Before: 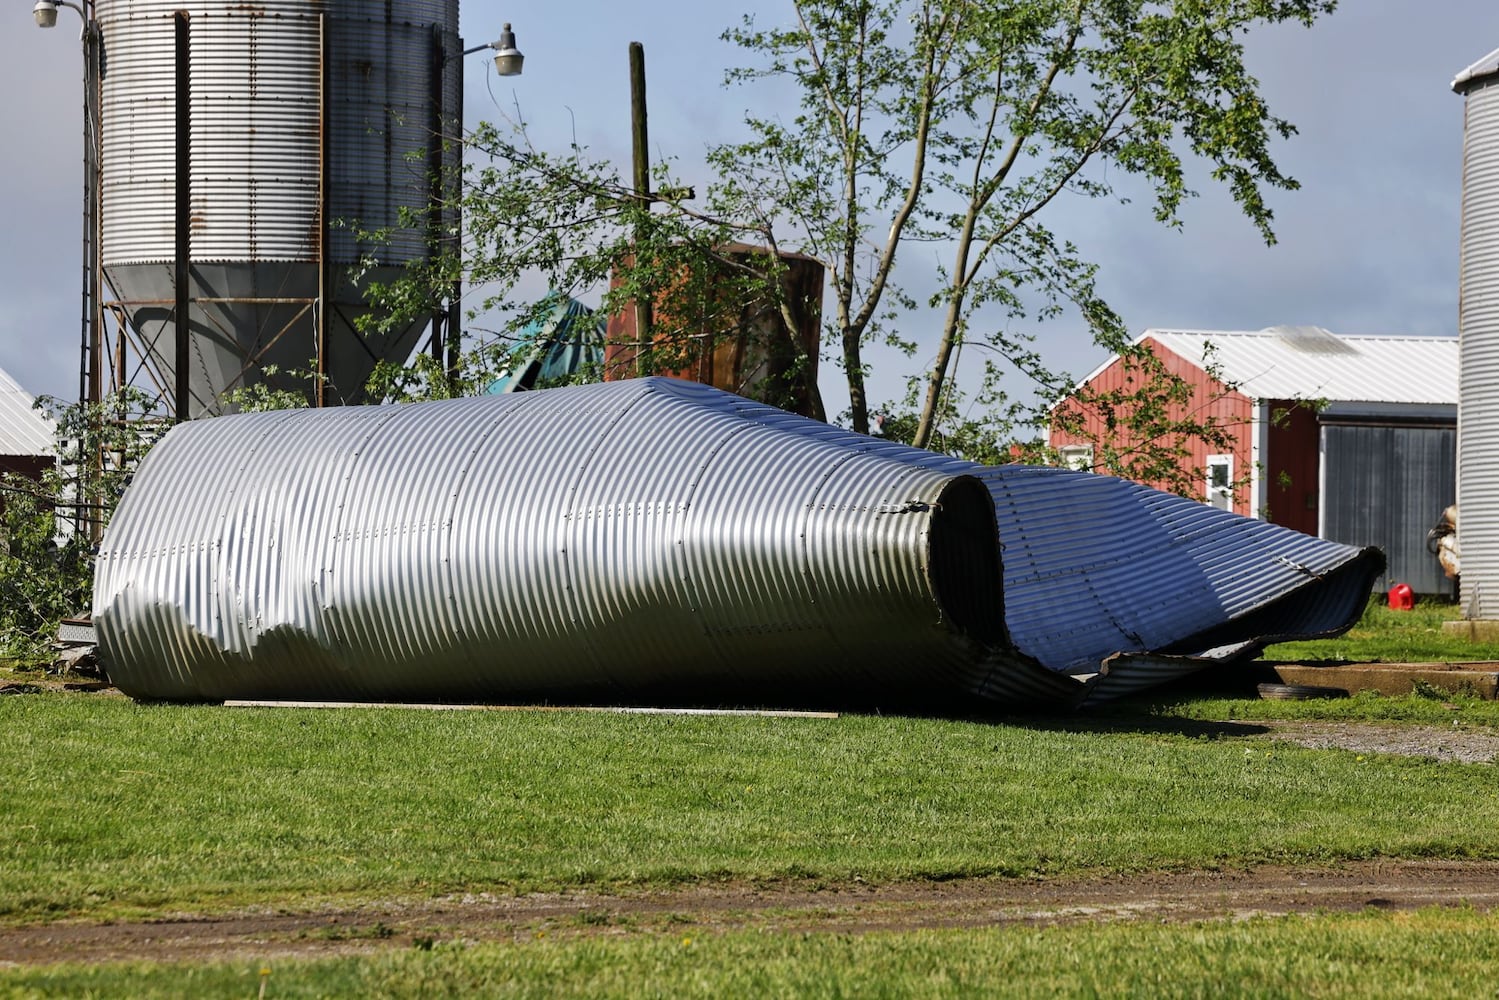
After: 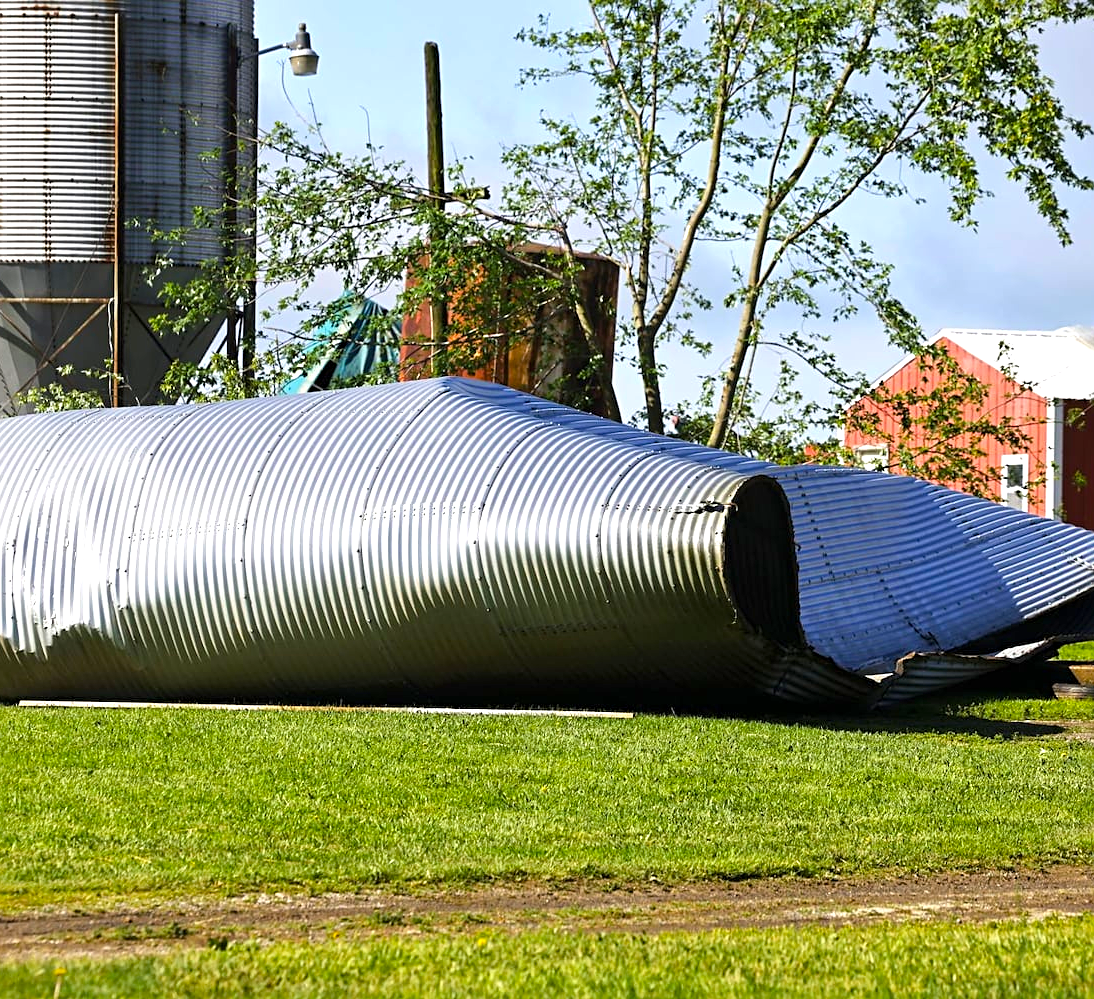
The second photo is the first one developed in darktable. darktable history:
exposure: exposure 0.77 EV, compensate exposure bias true, compensate highlight preservation false
crop: left 13.705%, top 0%, right 13.258%
color balance rgb: perceptual saturation grading › global saturation 19.299%, global vibrance 20%
sharpen: radius 2.512, amount 0.325
